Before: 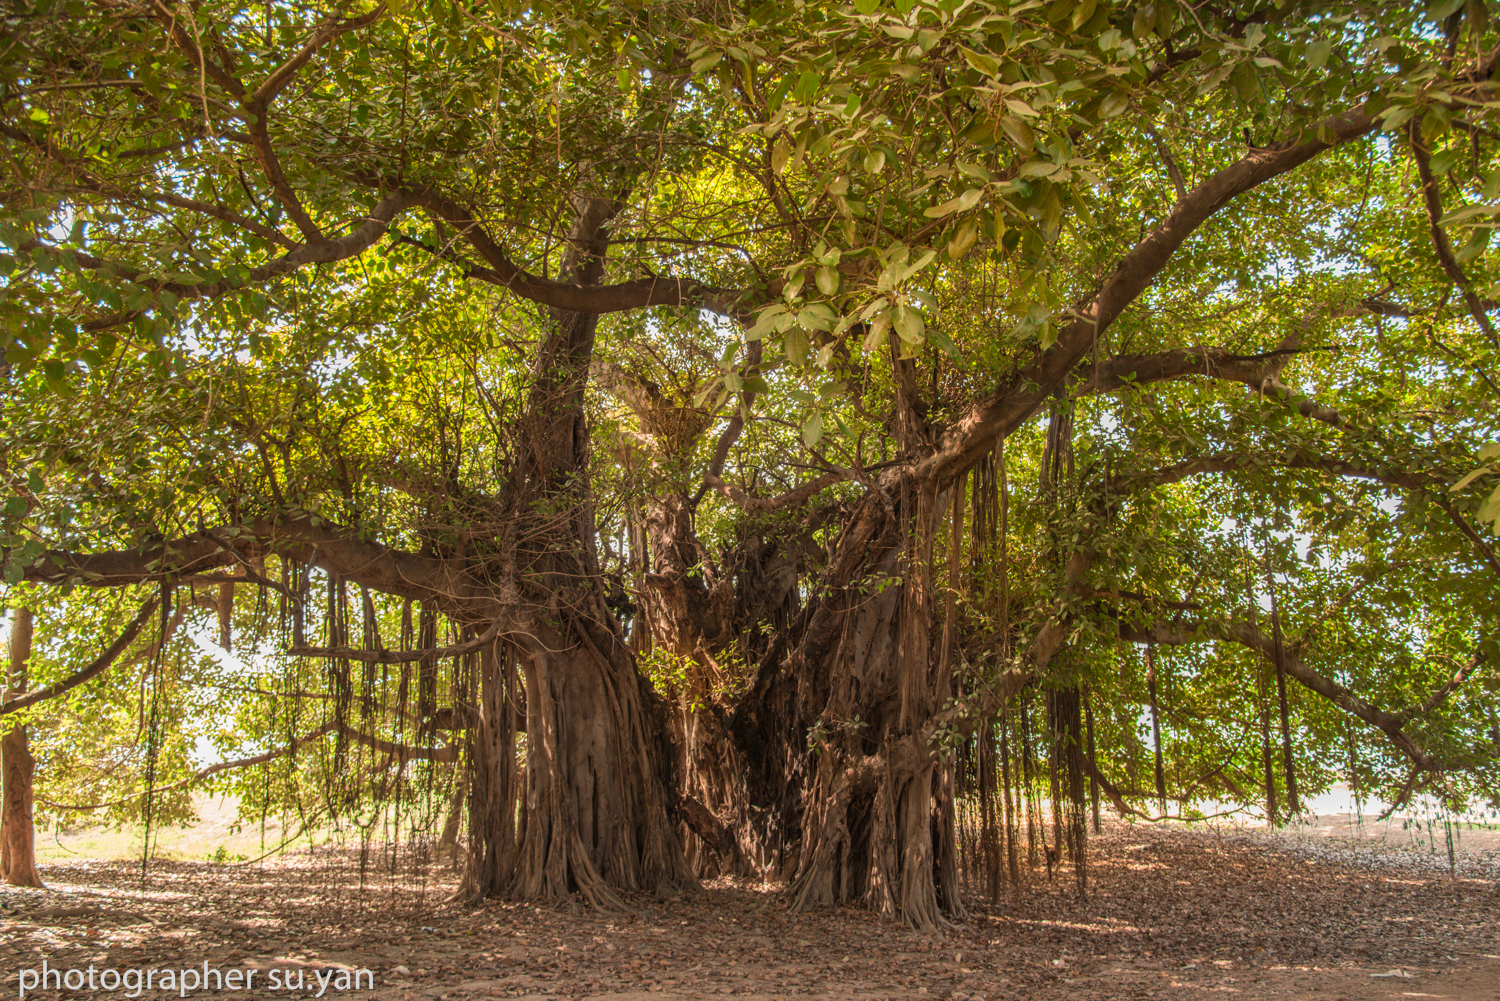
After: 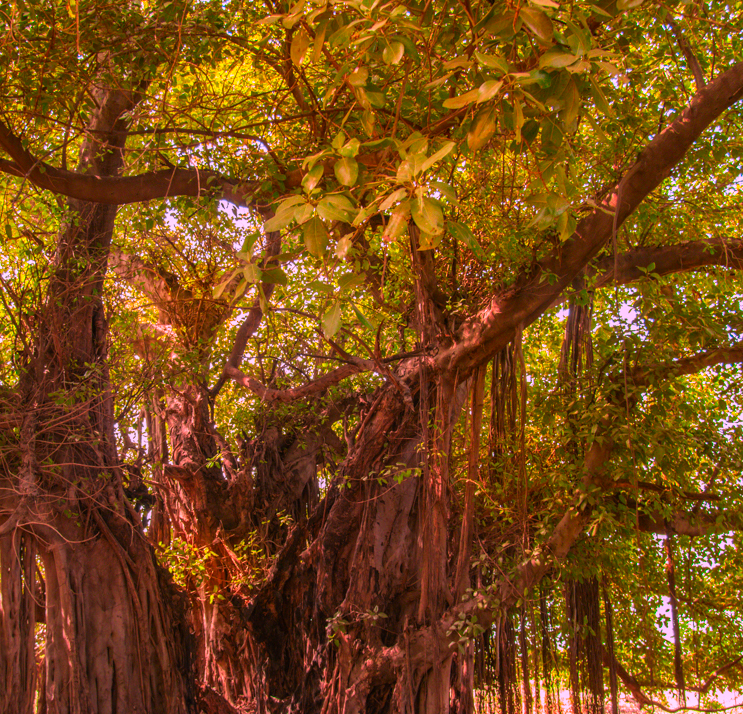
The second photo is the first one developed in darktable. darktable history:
crop: left 32.075%, top 10.976%, right 18.355%, bottom 17.596%
color correction: highlights a* 19.5, highlights b* -11.53, saturation 1.69
white balance: red 0.982, blue 1.018
